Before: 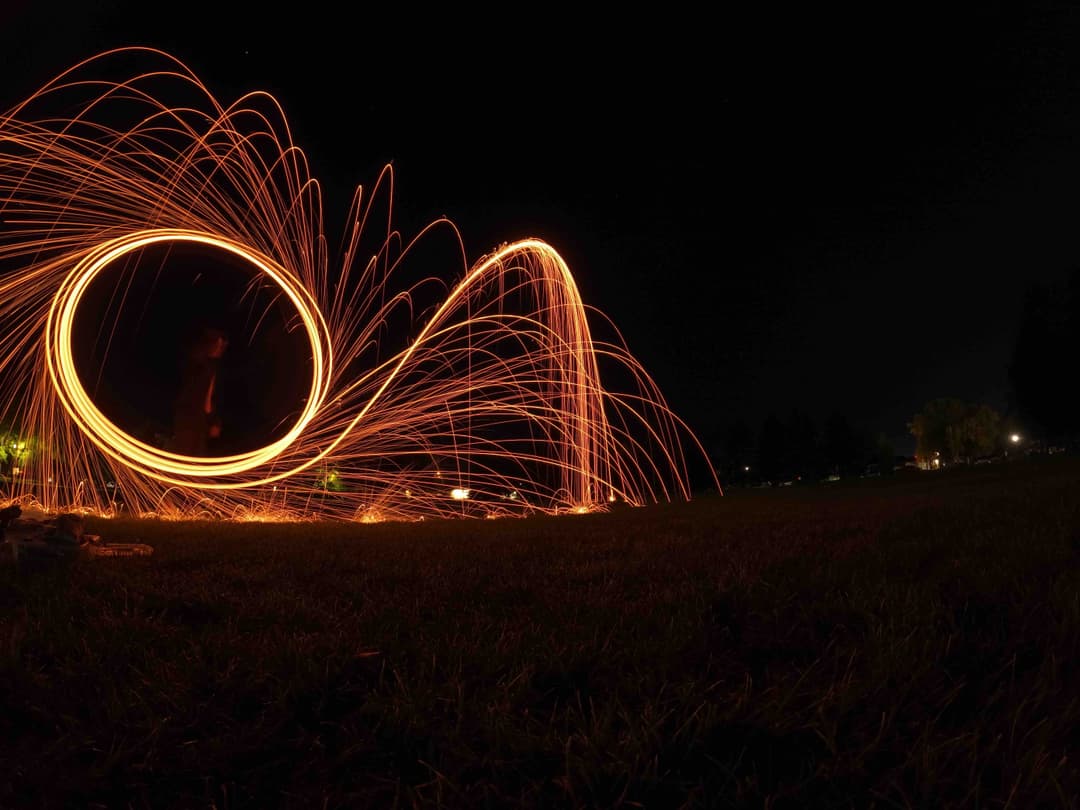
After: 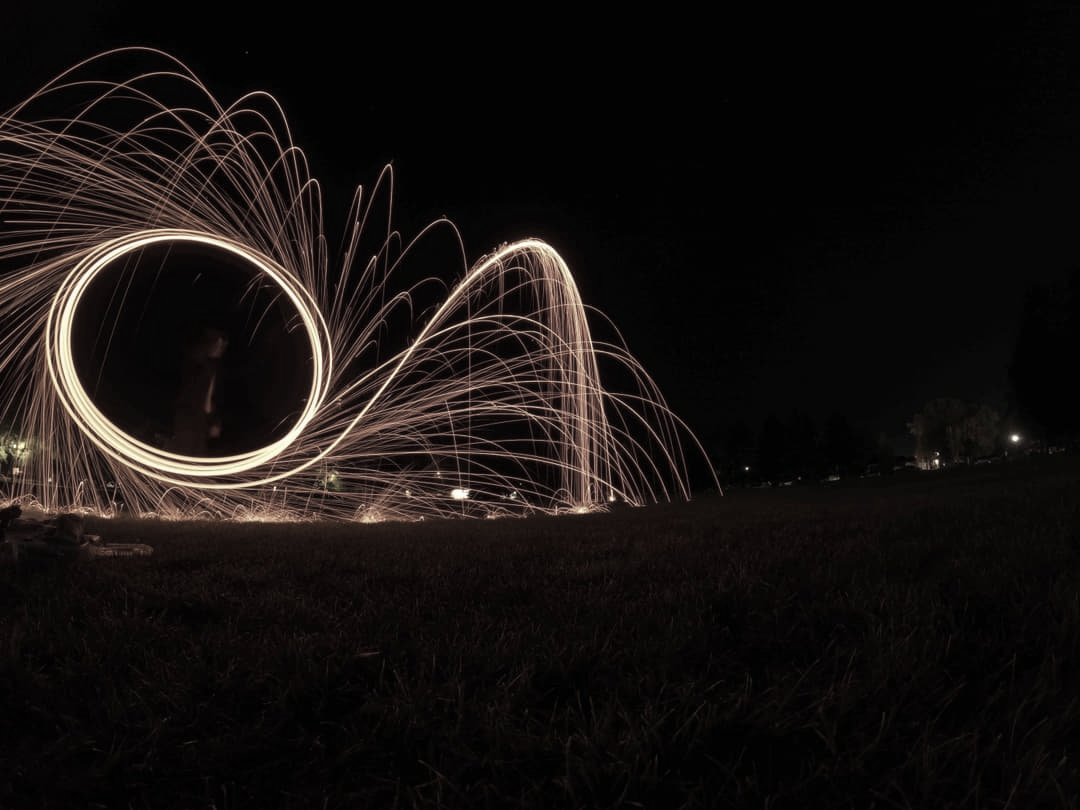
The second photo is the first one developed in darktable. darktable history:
color calibration: x 0.342, y 0.356, temperature 5122 K
color zones: curves: ch1 [(0.238, 0.163) (0.476, 0.2) (0.733, 0.322) (0.848, 0.134)]
